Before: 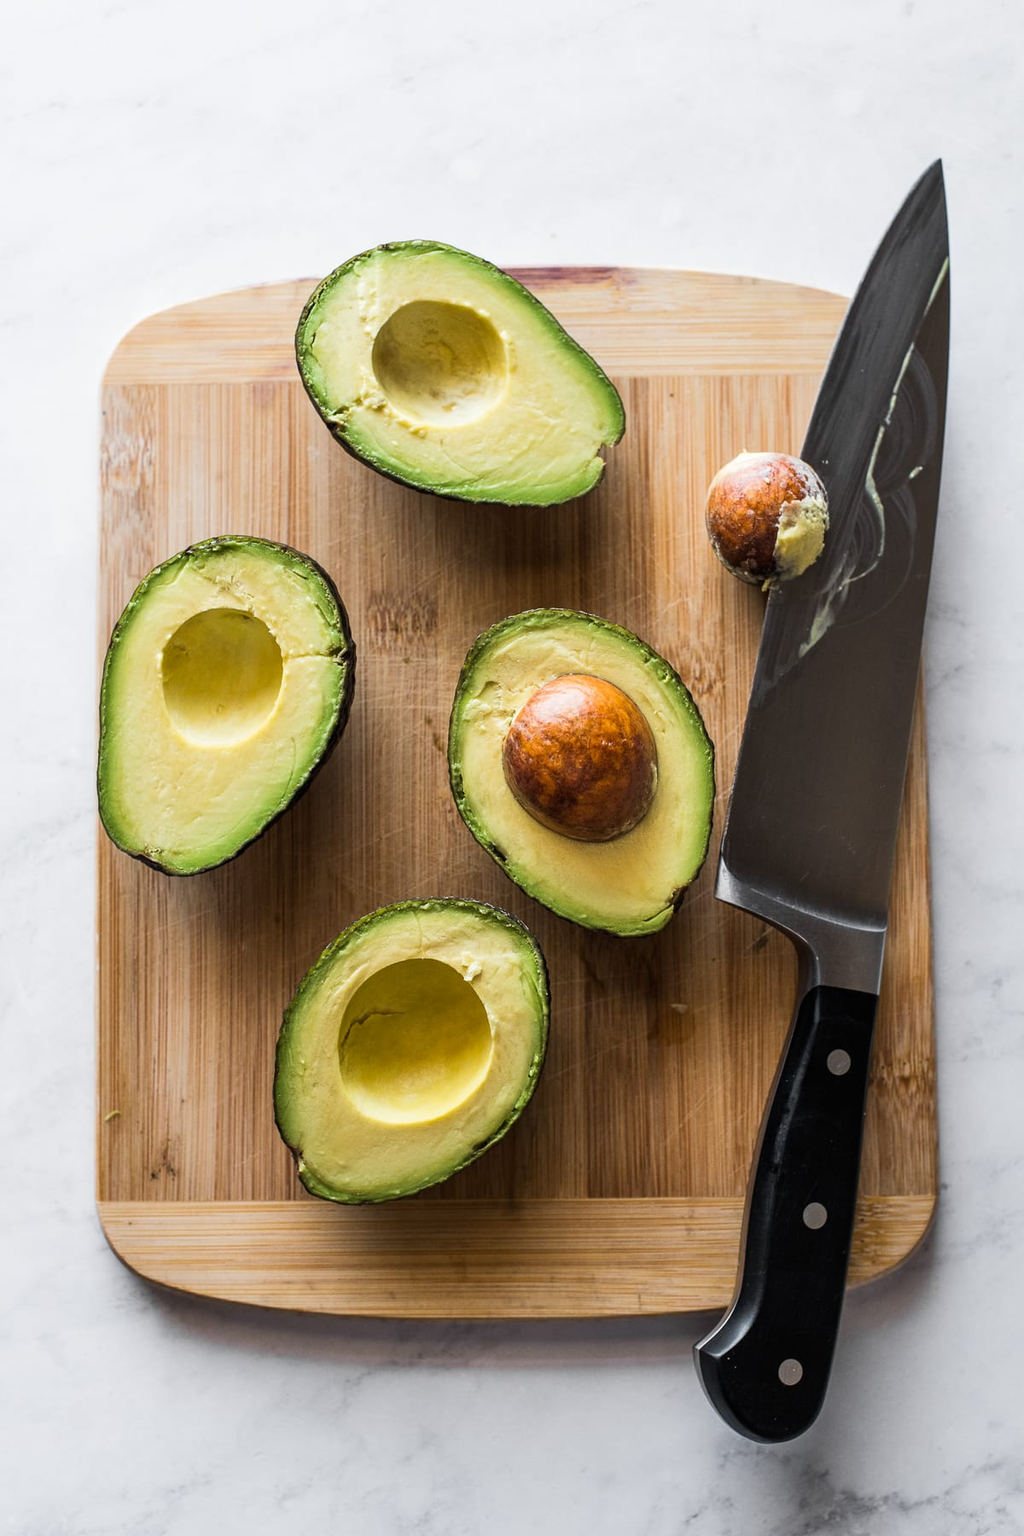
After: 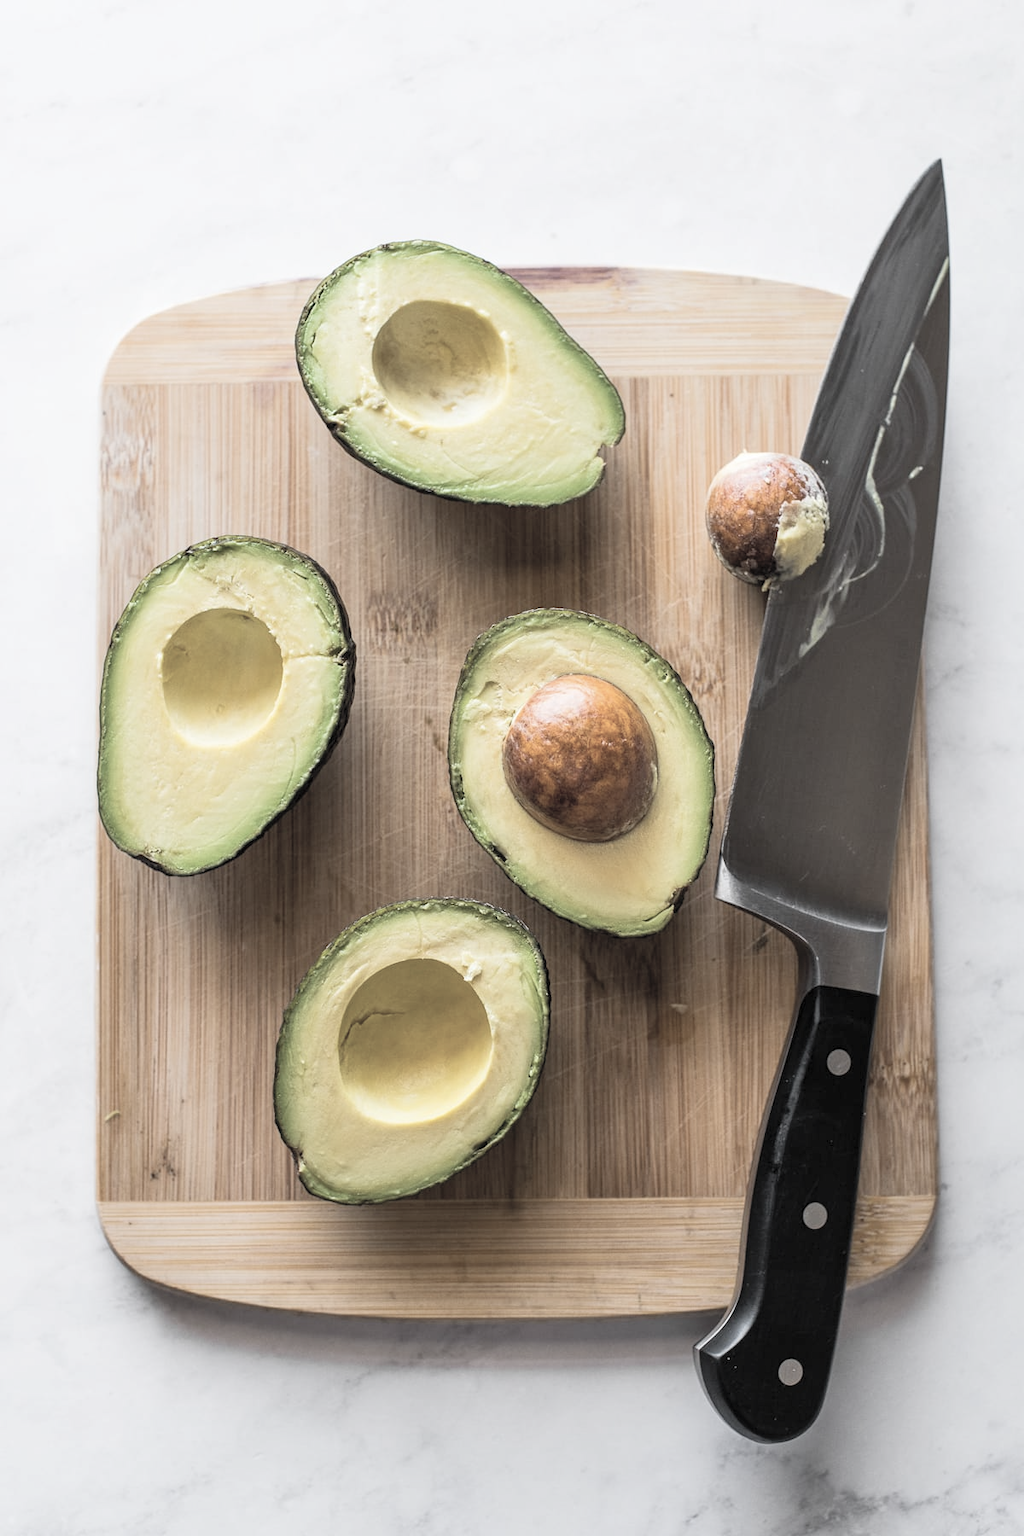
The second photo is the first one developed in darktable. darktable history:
contrast brightness saturation: brightness 0.183, saturation -0.481
